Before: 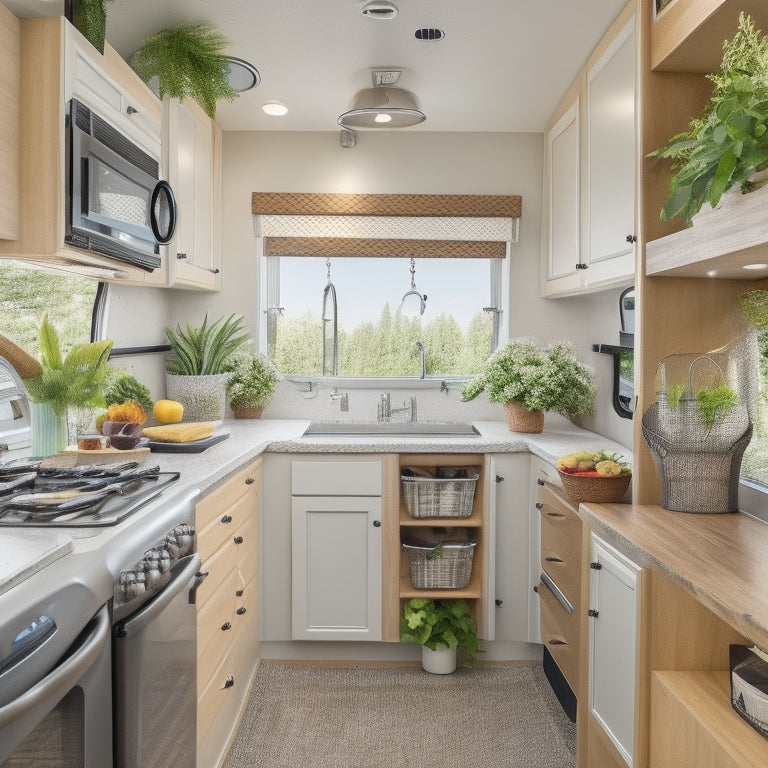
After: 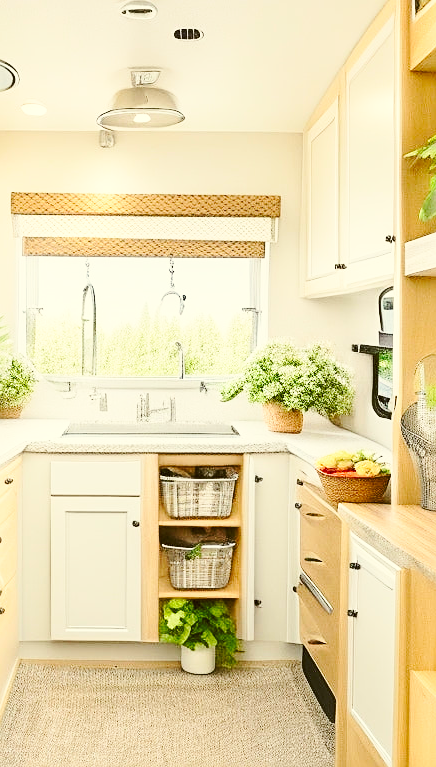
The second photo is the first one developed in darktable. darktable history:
crop: left 31.495%, top 0.021%, right 11.658%
contrast brightness saturation: contrast 0.201, brightness 0.166, saturation 0.23
color correction: highlights a* -1.56, highlights b* 10.58, shadows a* 0.281, shadows b* 19.83
sharpen: on, module defaults
base curve: curves: ch0 [(0, 0) (0.032, 0.037) (0.105, 0.228) (0.435, 0.76) (0.856, 0.983) (1, 1)], preserve colors none
